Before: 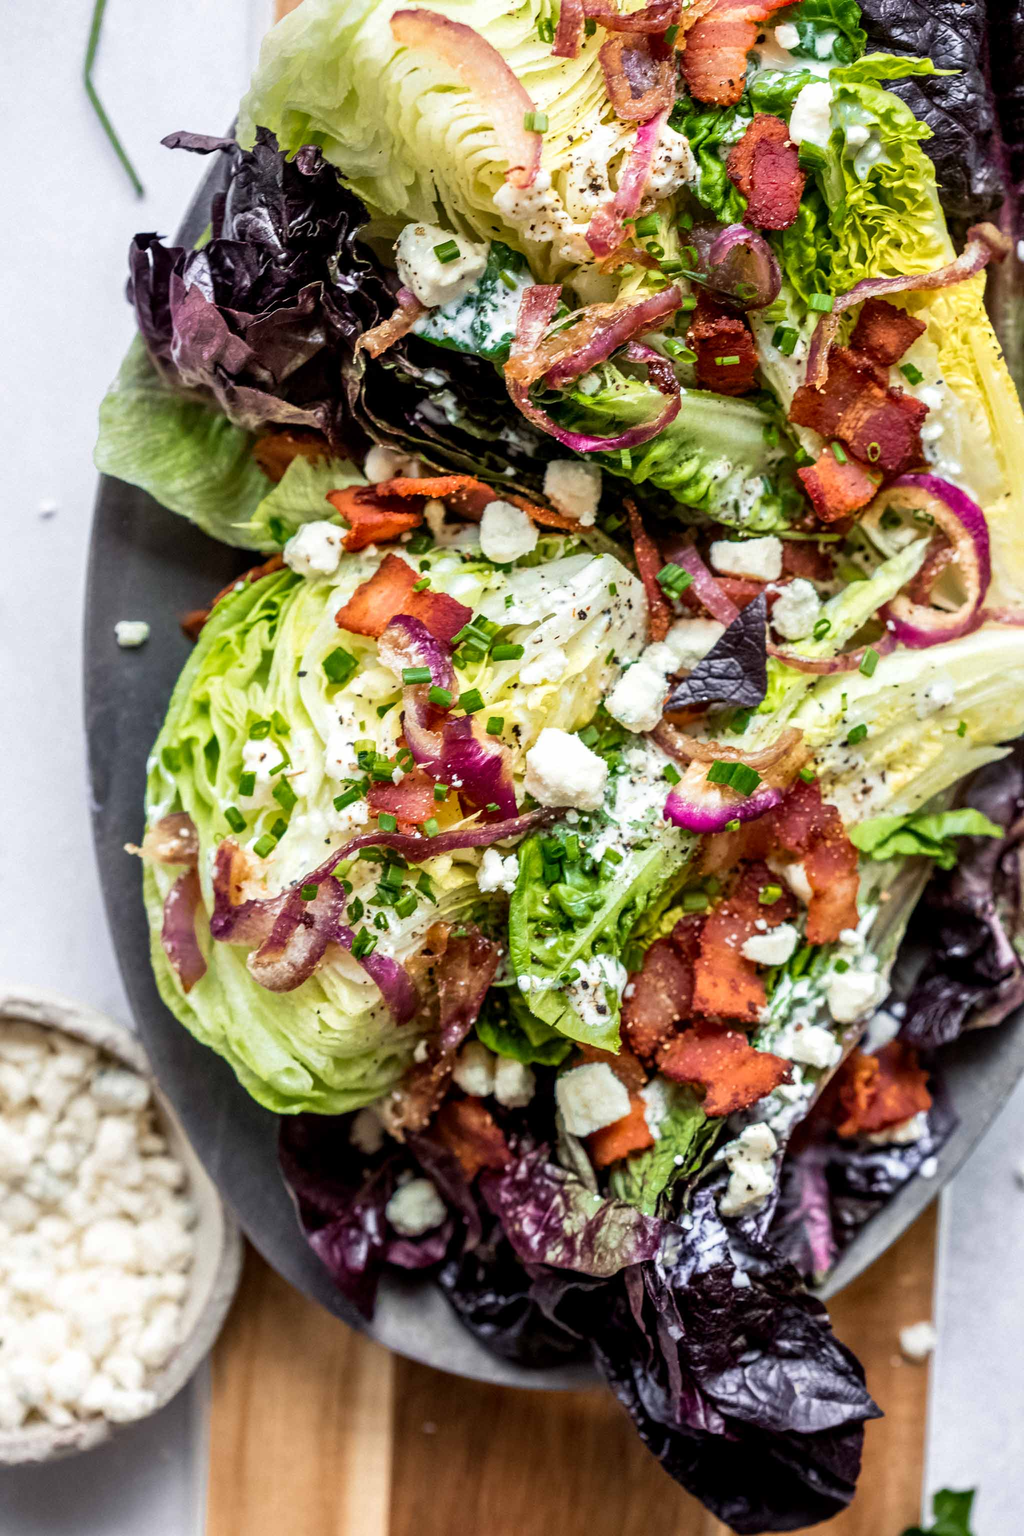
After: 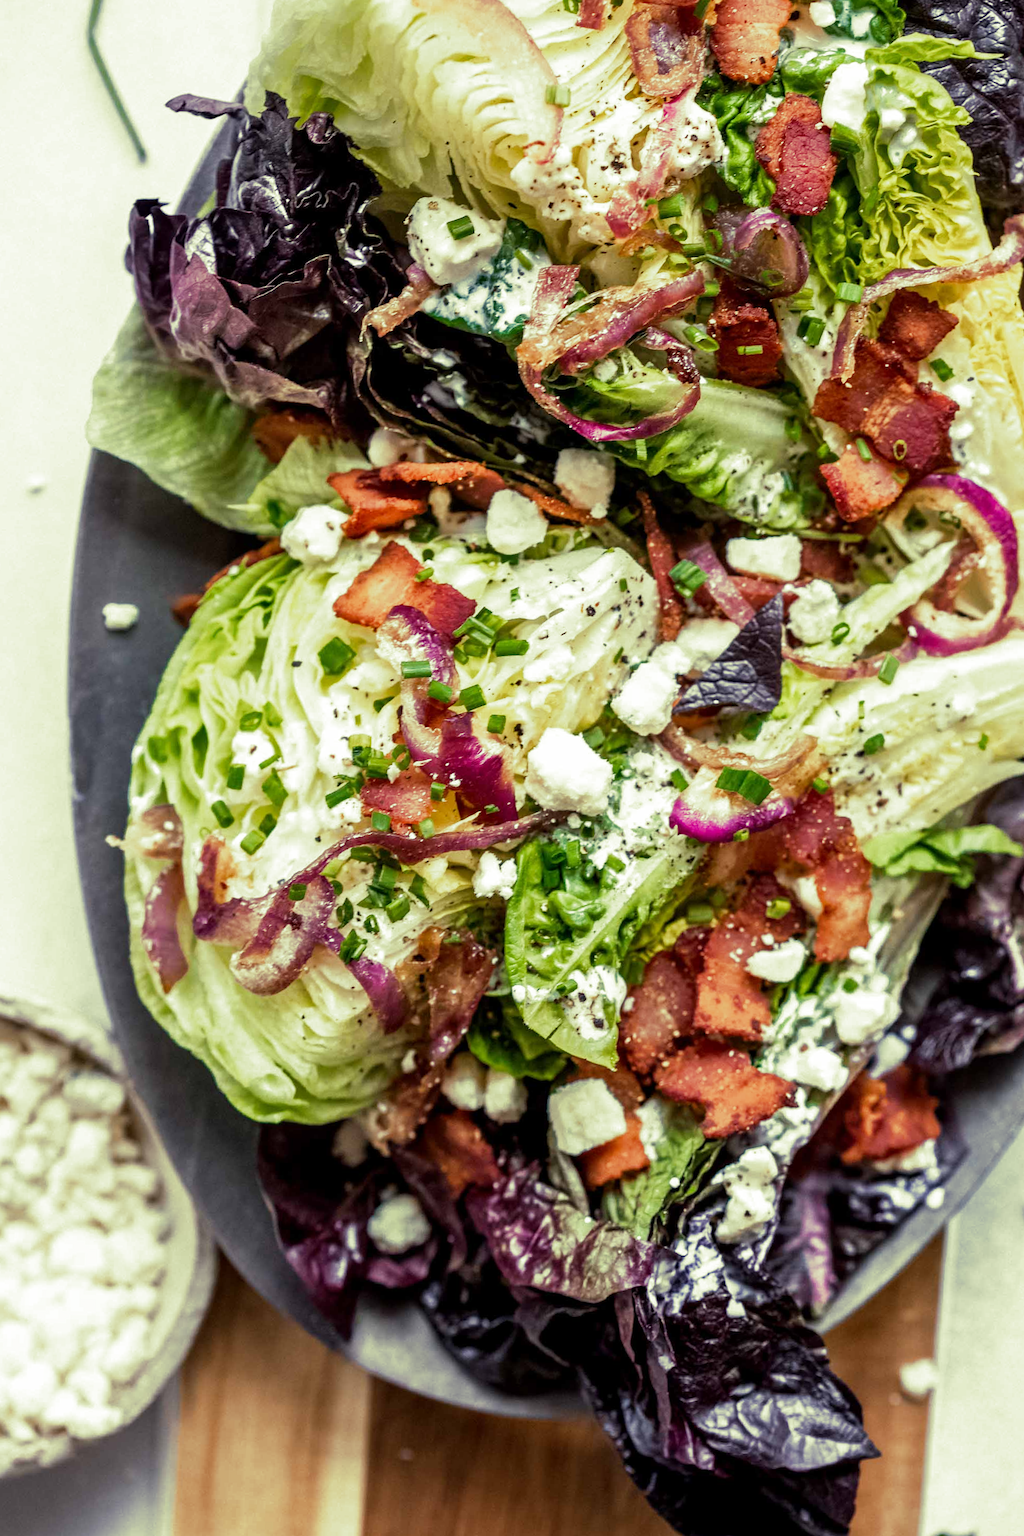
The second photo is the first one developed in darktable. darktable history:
crop and rotate: angle -1.69°
split-toning: shadows › hue 290.82°, shadows › saturation 0.34, highlights › saturation 0.38, balance 0, compress 50%
